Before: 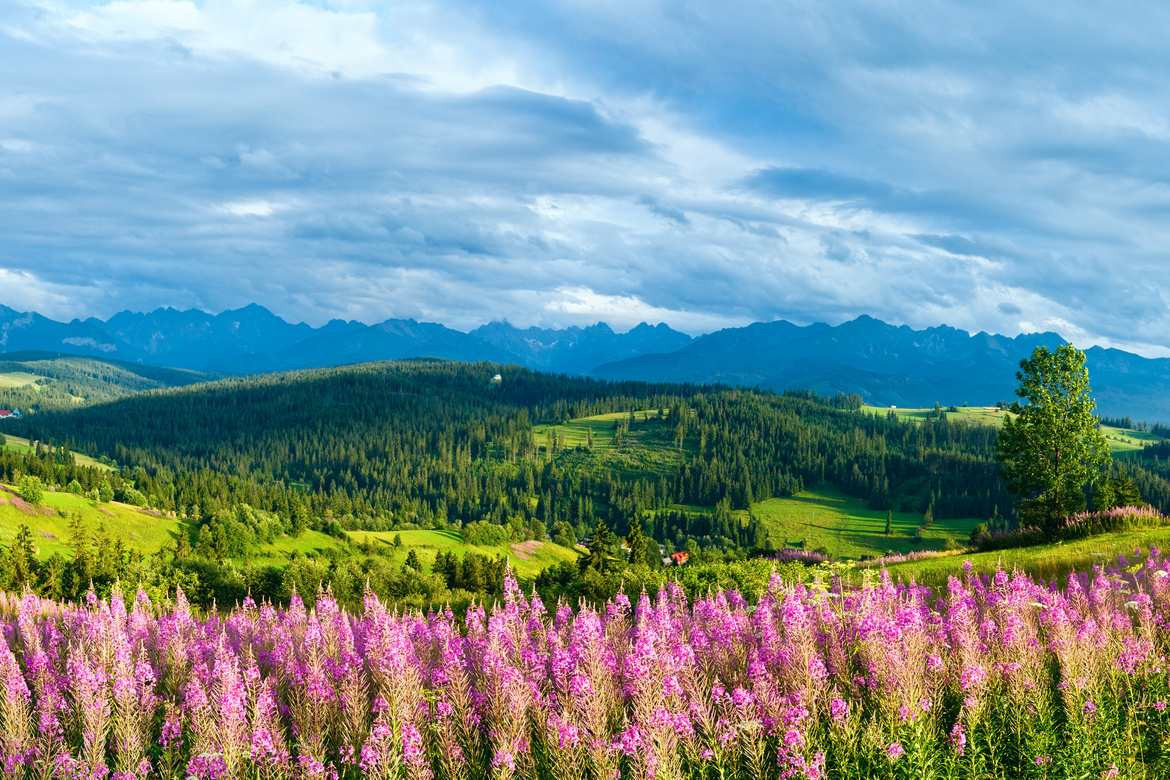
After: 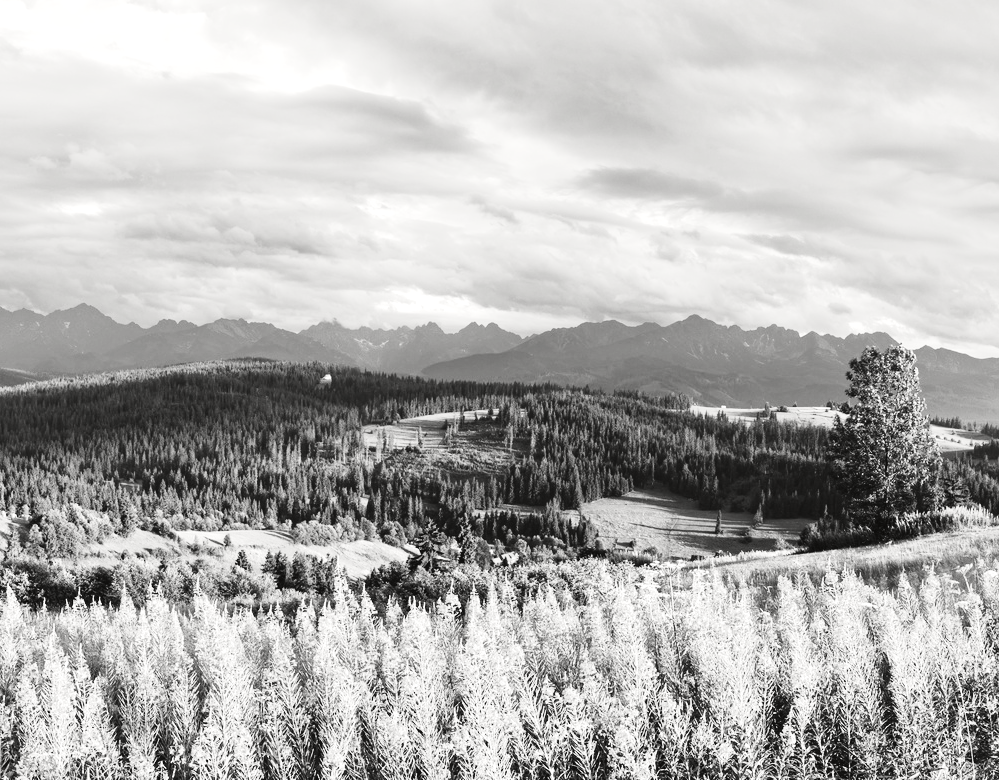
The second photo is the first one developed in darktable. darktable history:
crop and rotate: left 14.584%
tone curve: curves: ch0 [(0, 0.008) (0.107, 0.083) (0.283, 0.287) (0.429, 0.51) (0.607, 0.739) (0.789, 0.893) (0.998, 0.978)]; ch1 [(0, 0) (0.323, 0.339) (0.438, 0.427) (0.478, 0.484) (0.502, 0.502) (0.527, 0.525) (0.571, 0.579) (0.608, 0.629) (0.669, 0.704) (0.859, 0.899) (1, 1)]; ch2 [(0, 0) (0.33, 0.347) (0.421, 0.456) (0.473, 0.498) (0.502, 0.504) (0.522, 0.524) (0.549, 0.567) (0.593, 0.626) (0.676, 0.724) (1, 1)], color space Lab, independent channels, preserve colors none
exposure: black level correction -0.002, exposure 0.54 EV, compensate highlight preservation false
color calibration: output gray [0.714, 0.278, 0, 0], illuminant same as pipeline (D50), adaptation none (bypass)
